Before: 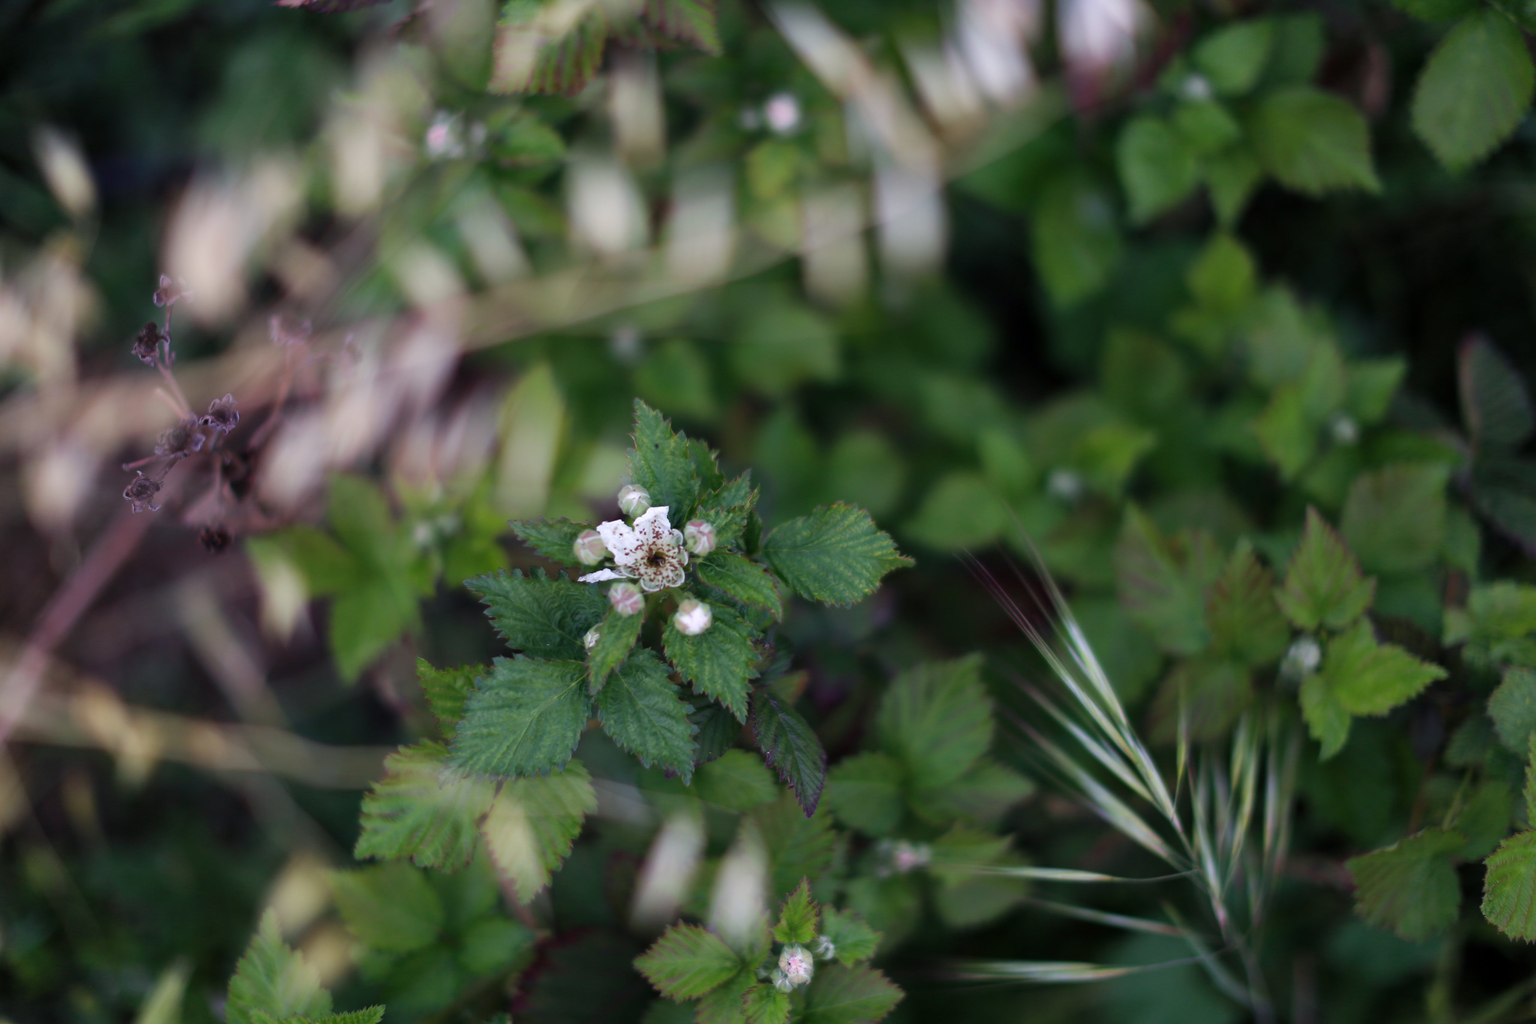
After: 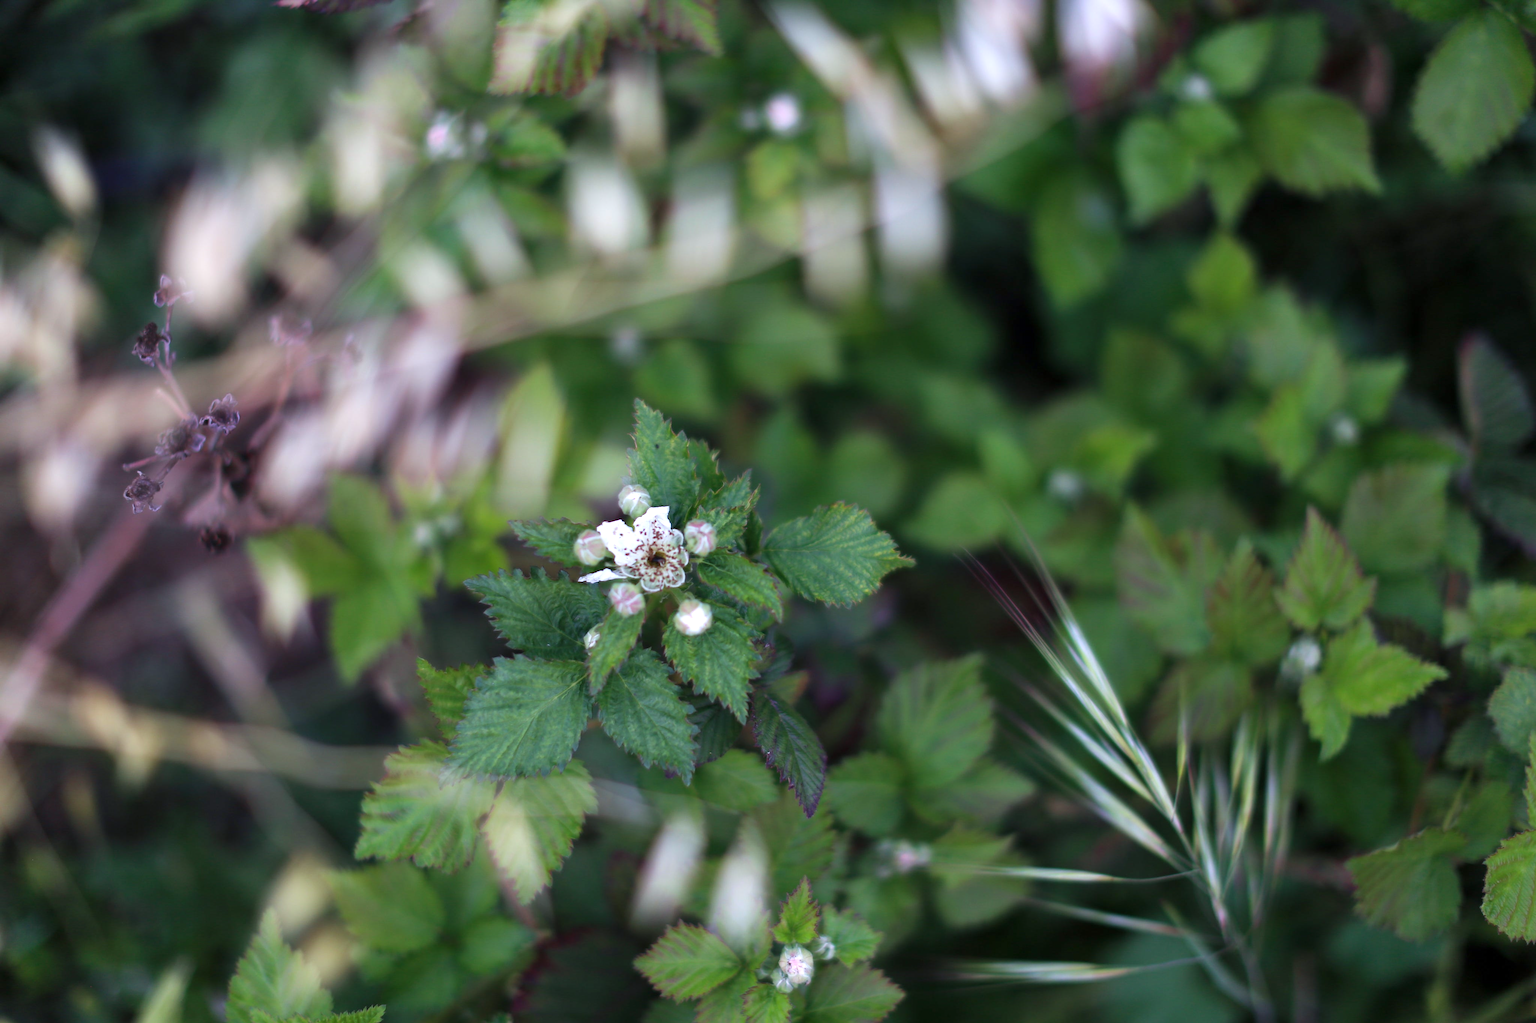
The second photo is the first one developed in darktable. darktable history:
exposure: exposure 0.566 EV, compensate highlight preservation false
white balance: red 0.967, blue 1.049
